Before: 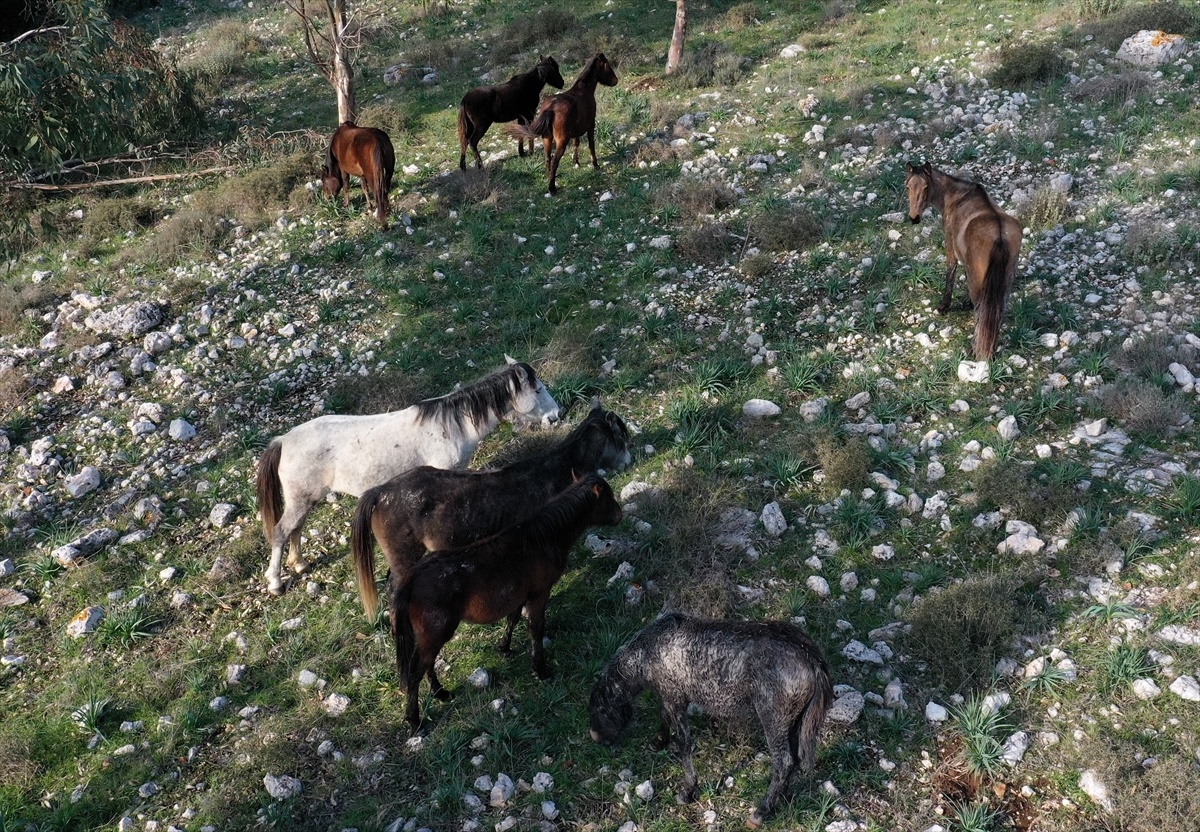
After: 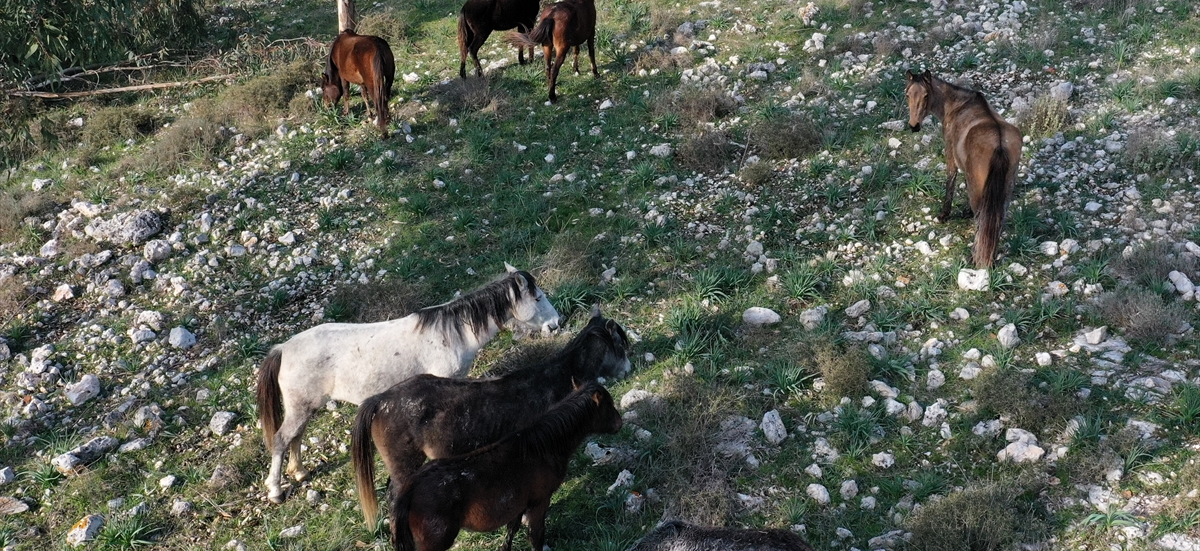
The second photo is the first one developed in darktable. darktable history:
shadows and highlights: shadows 36.27, highlights -26.74, soften with gaussian
crop: top 11.14%, bottom 22.538%
